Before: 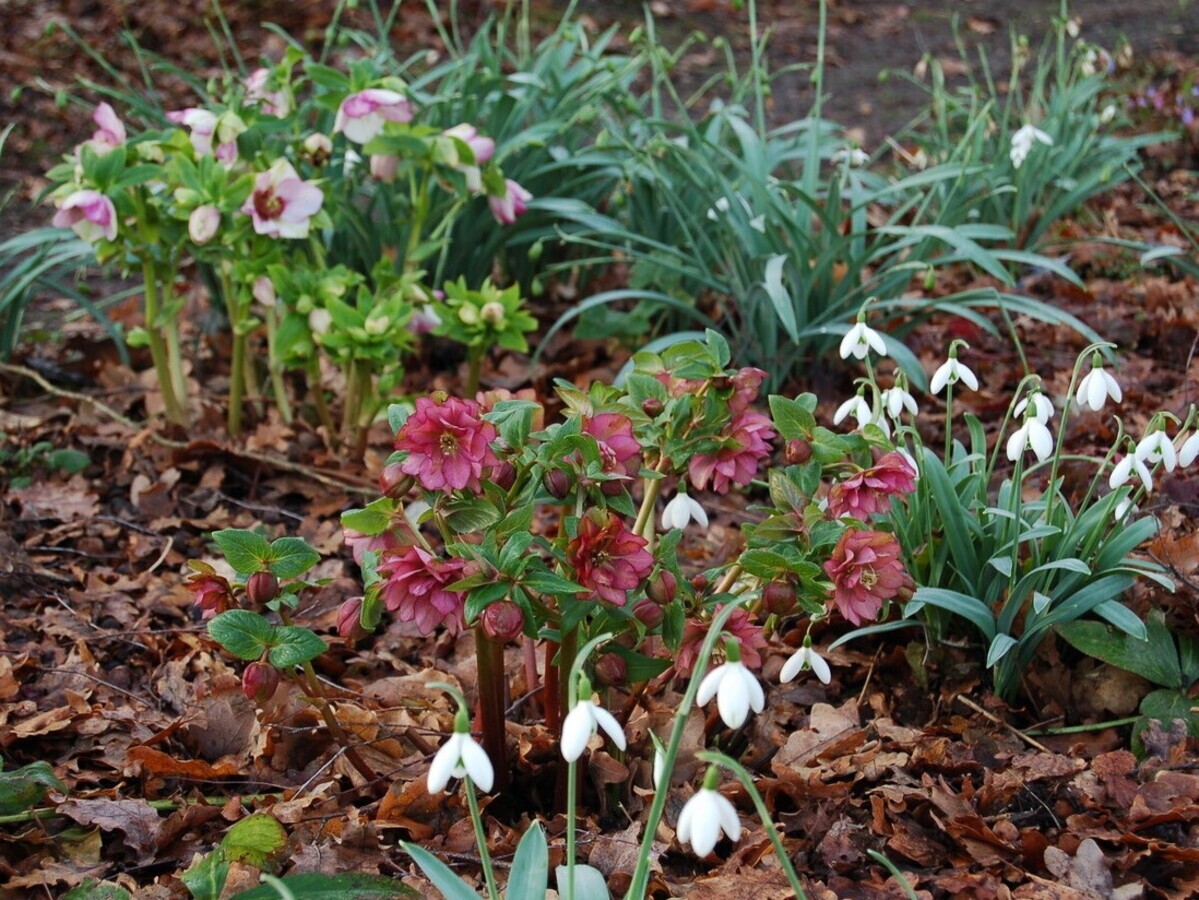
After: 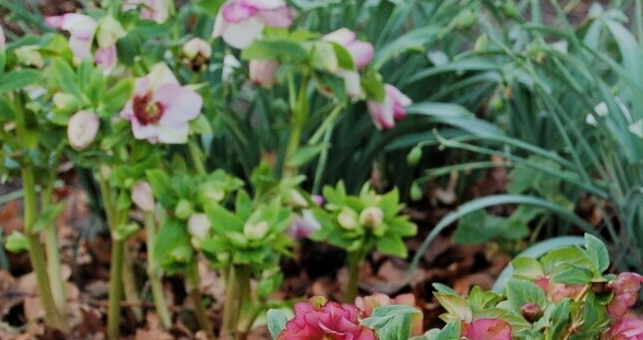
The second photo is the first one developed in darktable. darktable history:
crop: left 10.121%, top 10.631%, right 36.218%, bottom 51.526%
exposure: exposure 0.3 EV, compensate highlight preservation false
filmic rgb: black relative exposure -7.32 EV, white relative exposure 5.09 EV, hardness 3.2
